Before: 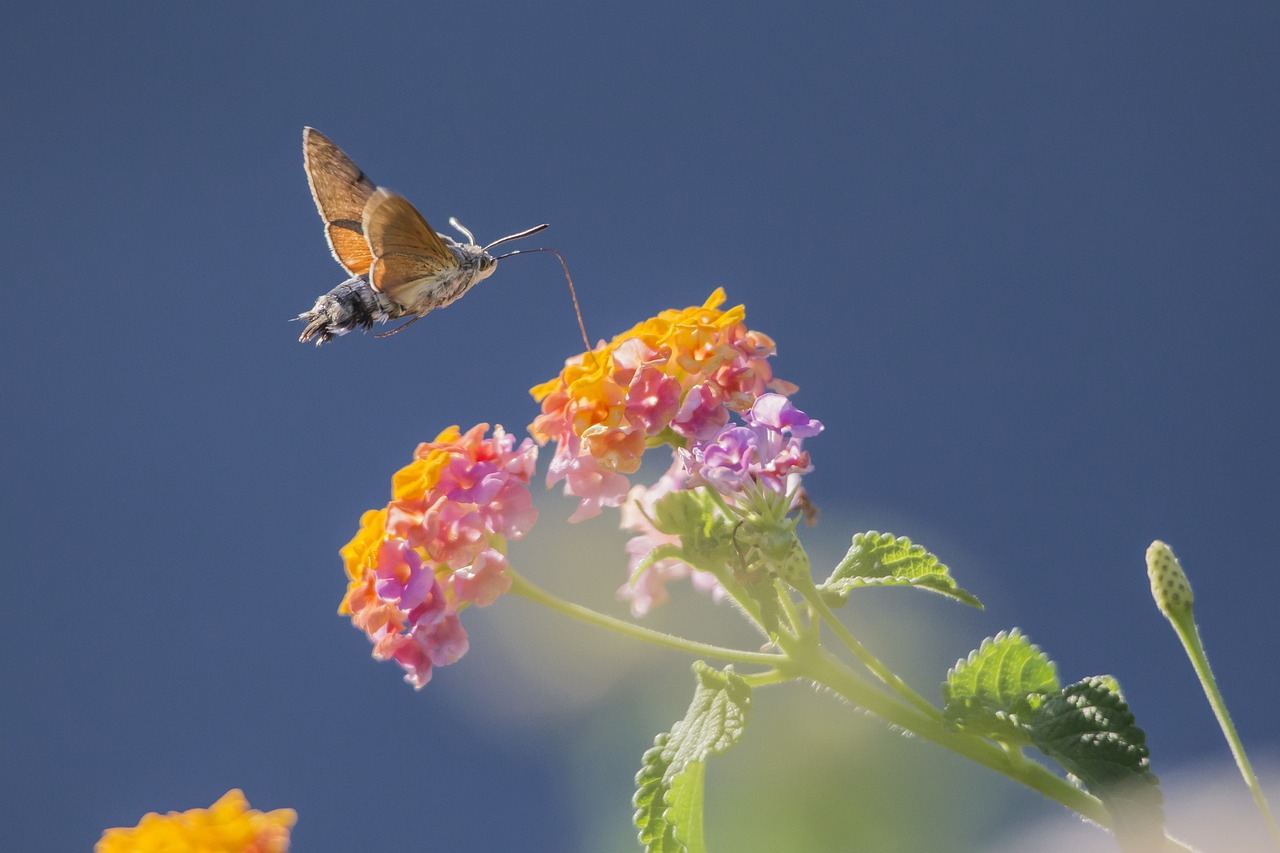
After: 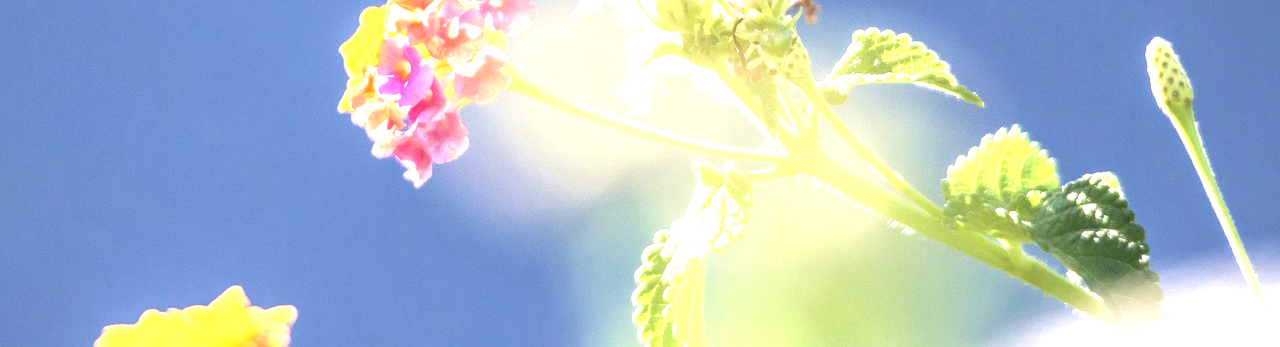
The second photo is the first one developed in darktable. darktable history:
crop and rotate: top 59.034%, bottom 0.174%
velvia: on, module defaults
exposure: black level correction 0.001, exposure 1.645 EV, compensate highlight preservation false
local contrast: on, module defaults
